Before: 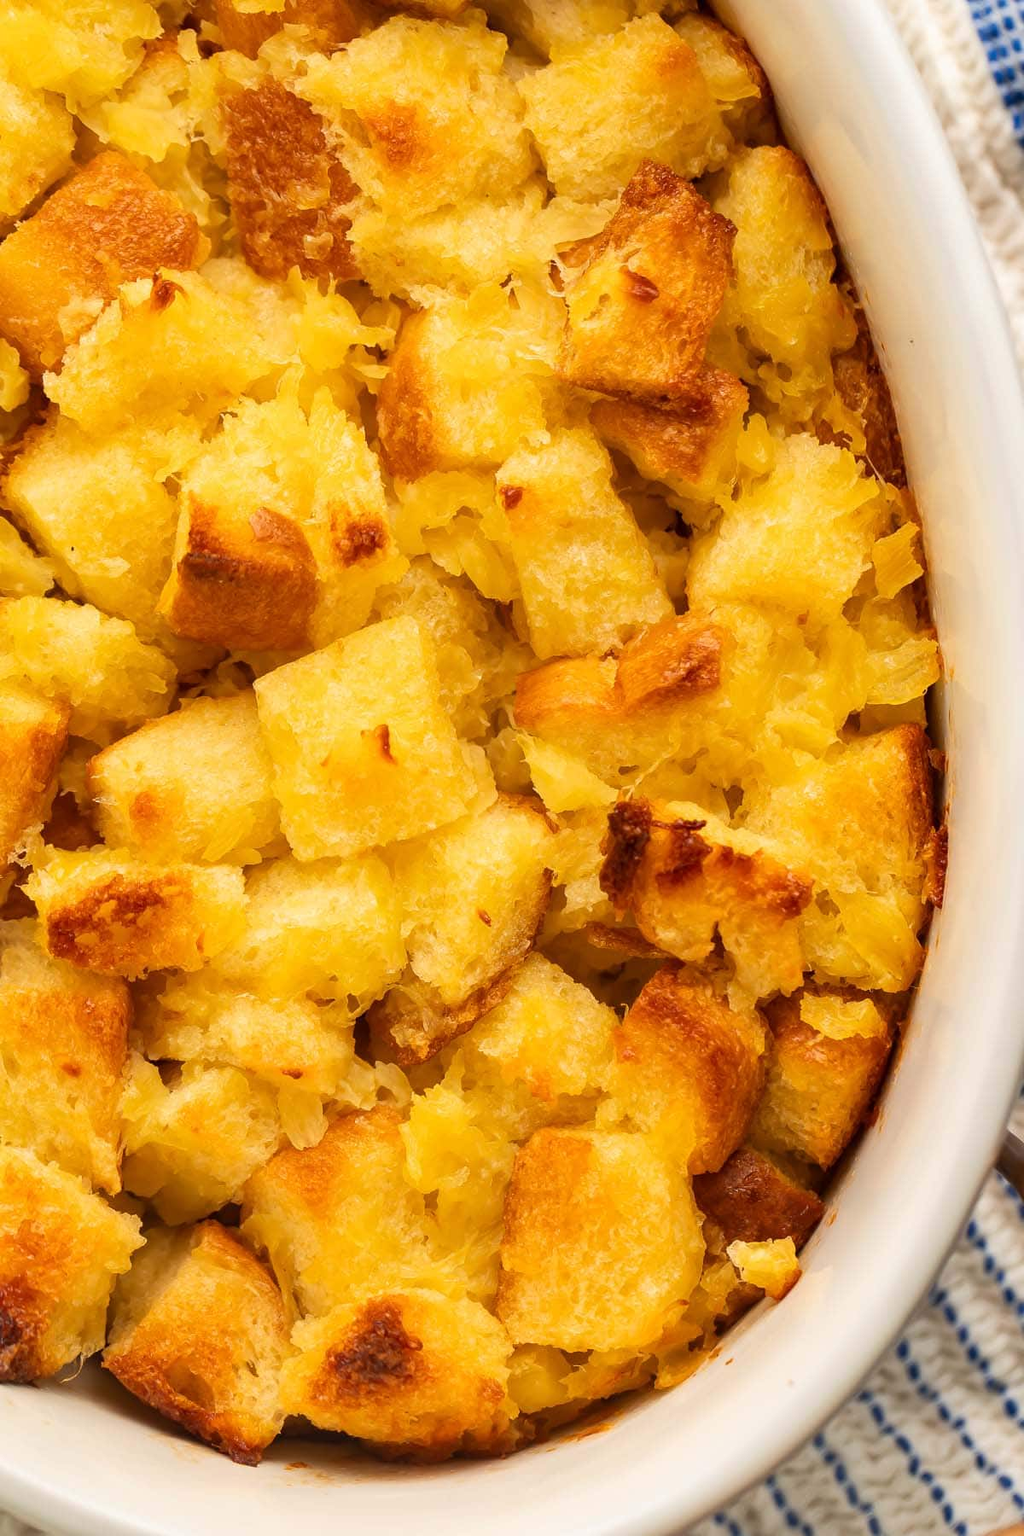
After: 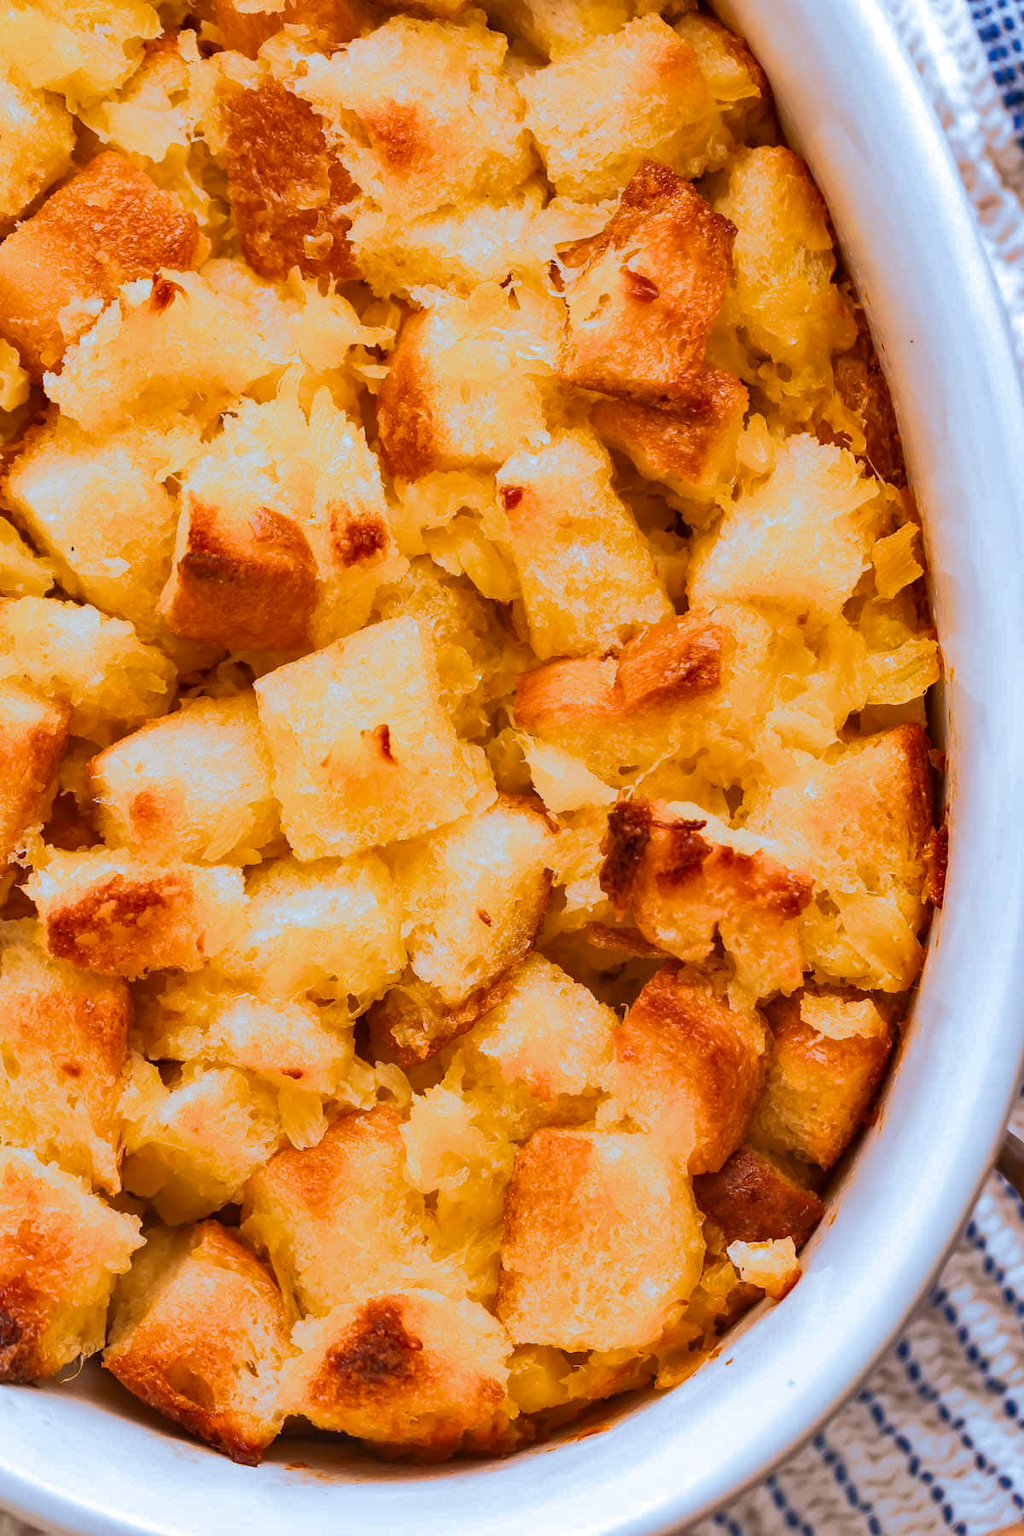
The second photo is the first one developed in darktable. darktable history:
split-toning: shadows › hue 351.18°, shadows › saturation 0.86, highlights › hue 218.82°, highlights › saturation 0.73, balance -19.167
white balance: red 1.066, blue 1.119
shadows and highlights: low approximation 0.01, soften with gaussian
